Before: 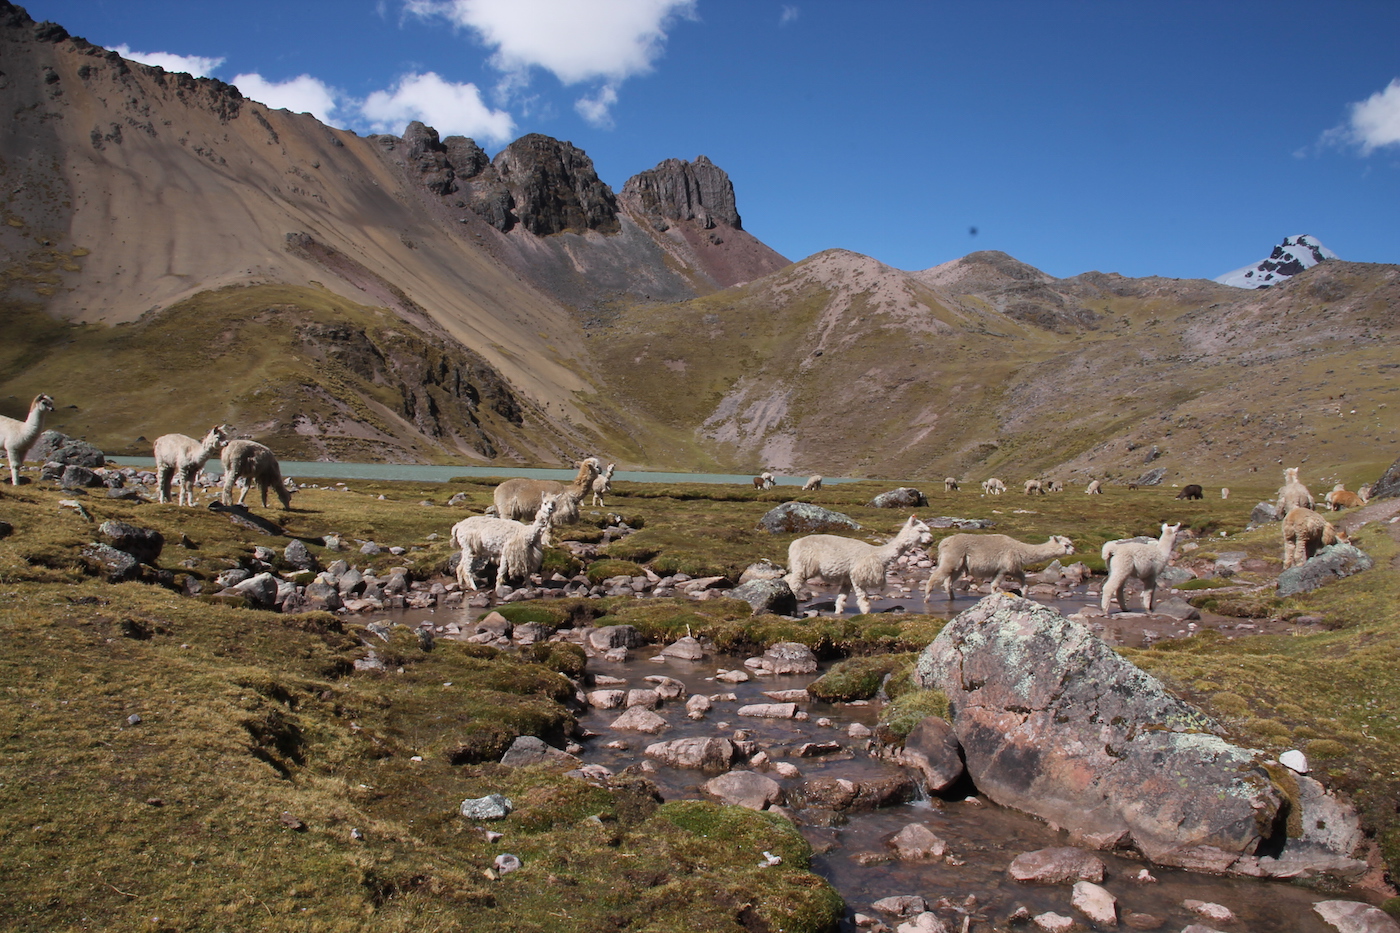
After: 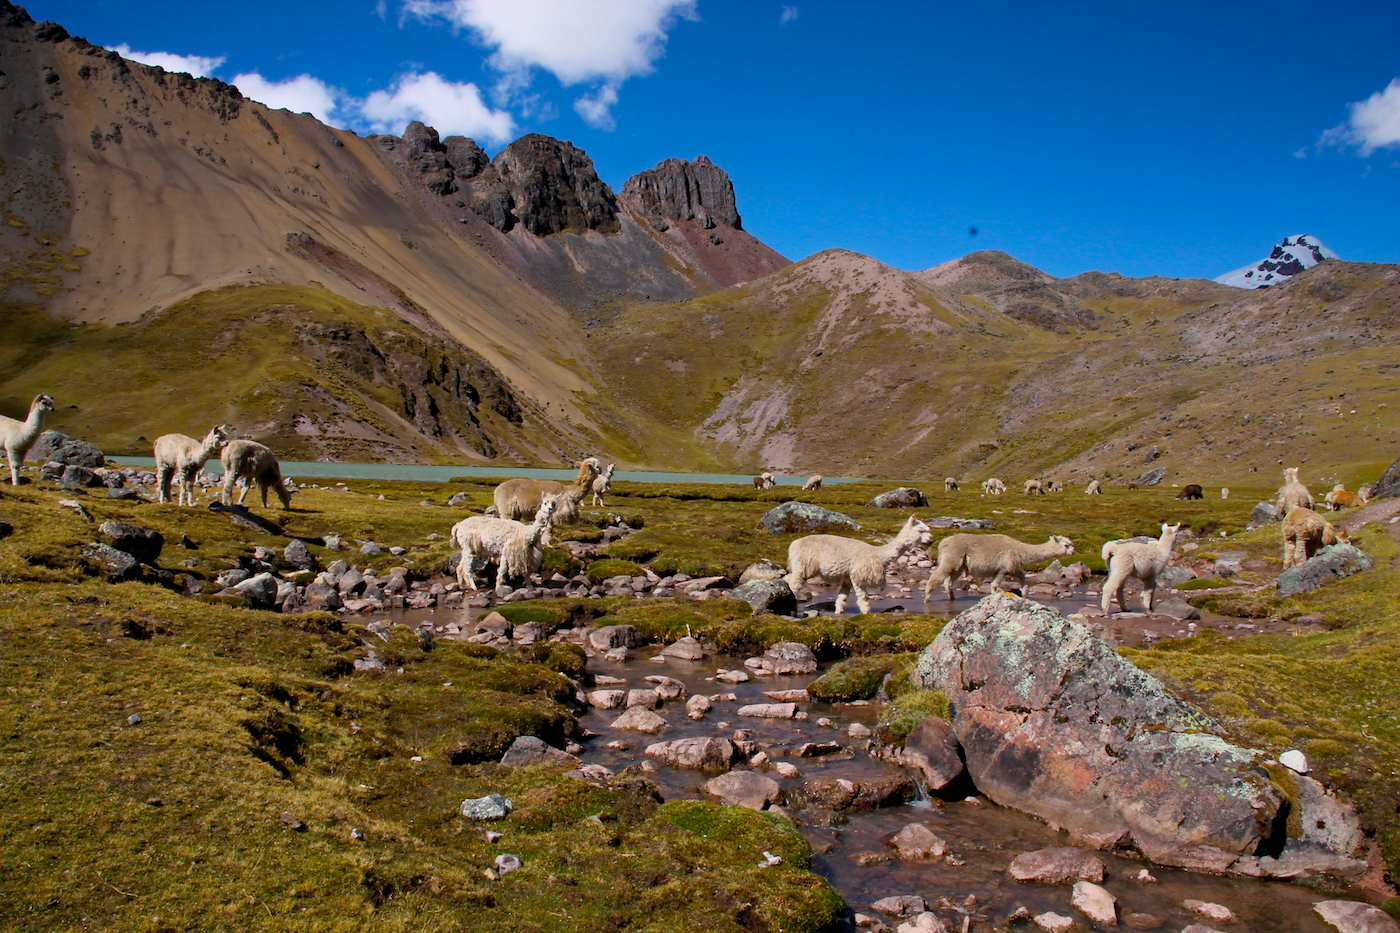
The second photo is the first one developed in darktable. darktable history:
color balance rgb: power › hue 328.29°, global offset › luminance -0.514%, perceptual saturation grading › global saturation 25.07%, global vibrance 20%
haze removal: compatibility mode true, adaptive false
